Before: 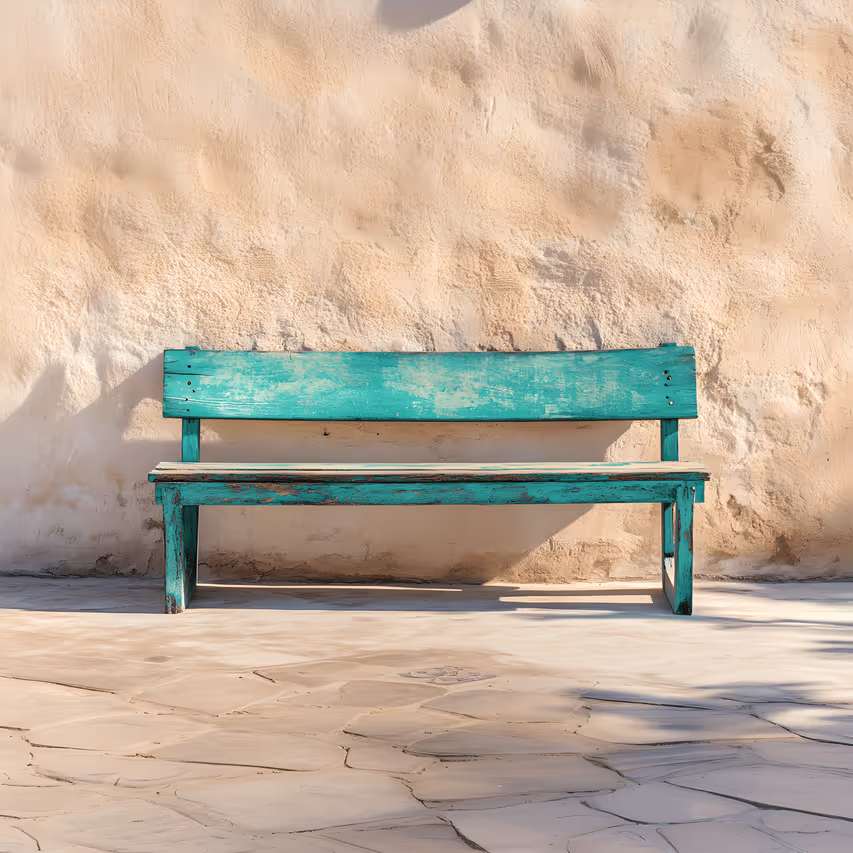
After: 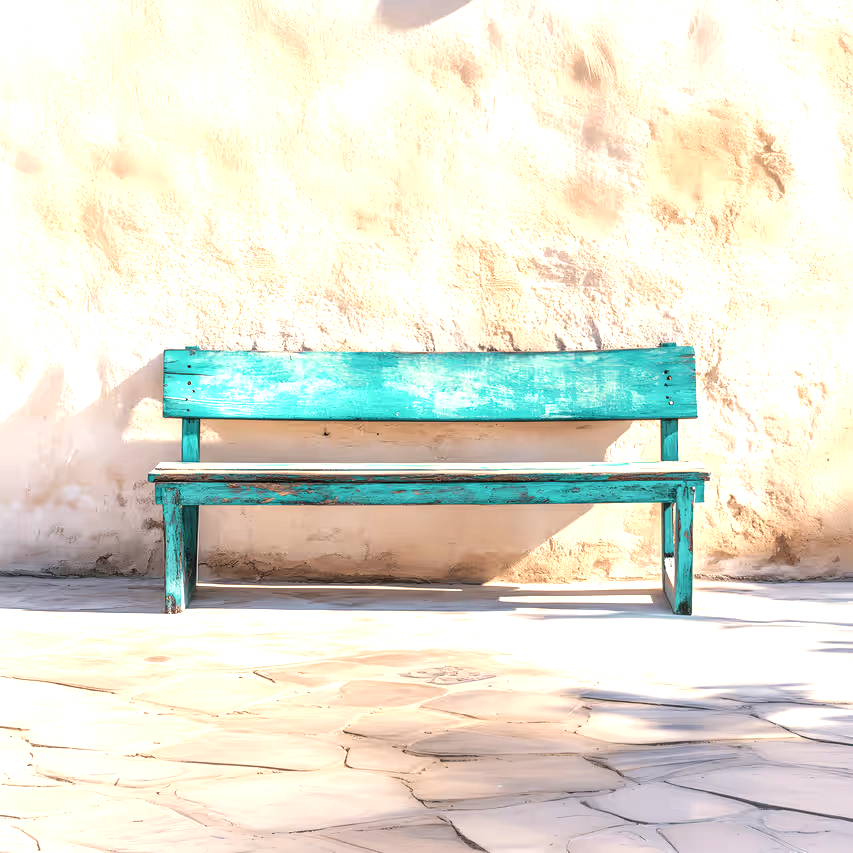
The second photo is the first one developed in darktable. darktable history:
exposure: black level correction 0, exposure 1.001 EV, compensate exposure bias true, compensate highlight preservation false
local contrast: on, module defaults
